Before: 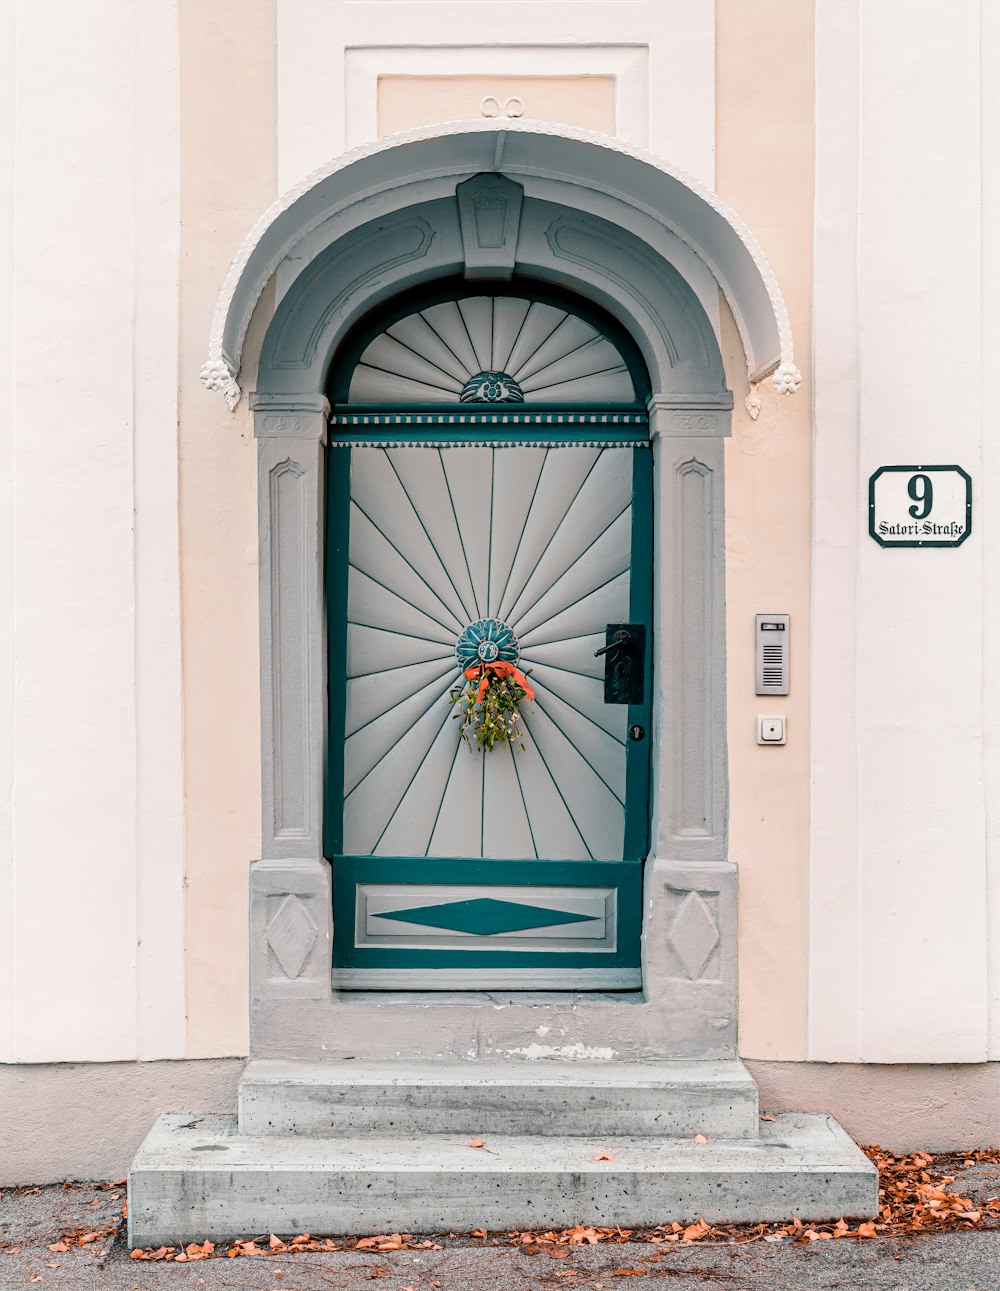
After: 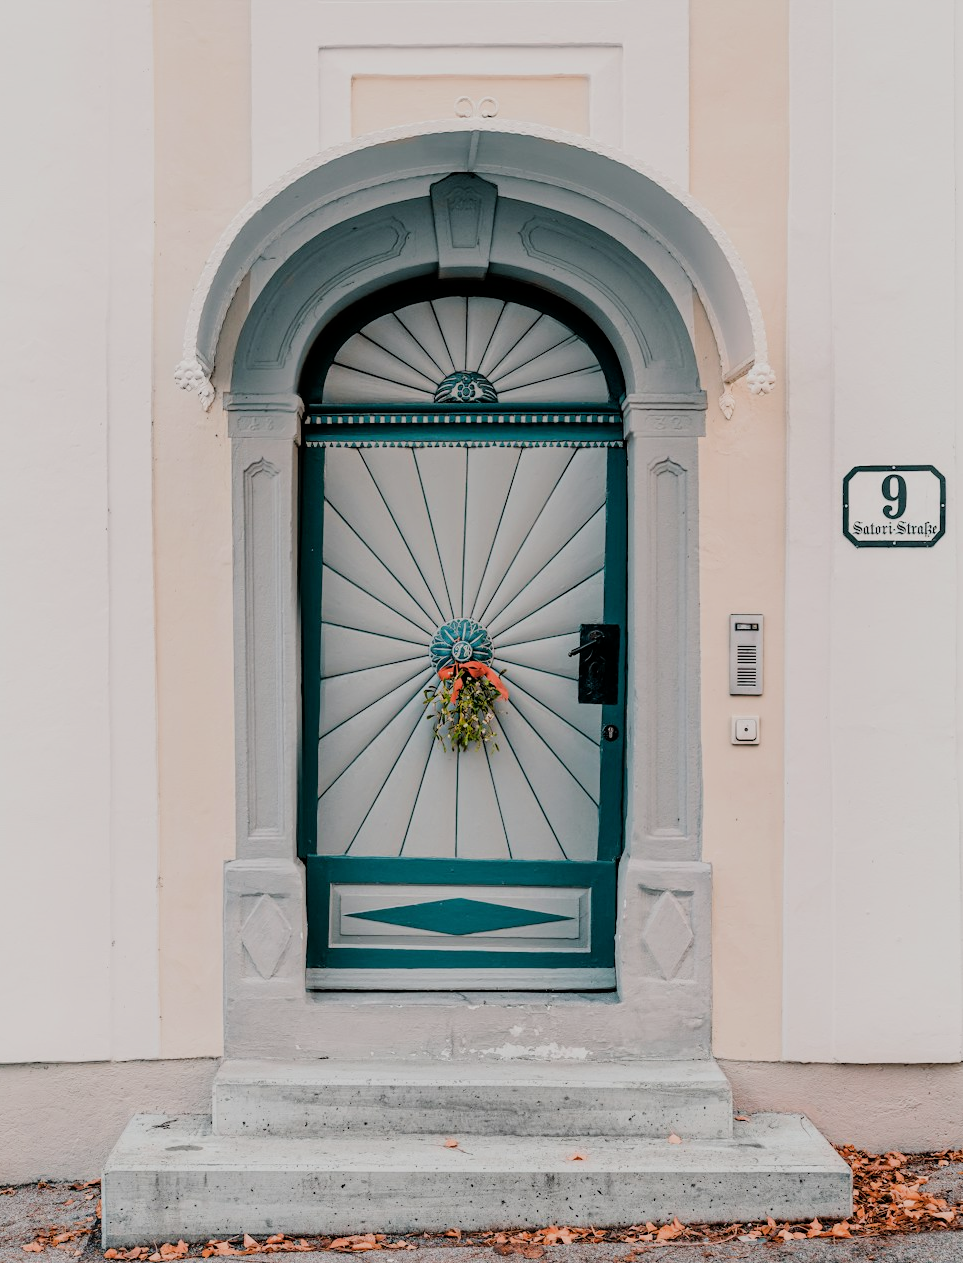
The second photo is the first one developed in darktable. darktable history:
crop and rotate: left 2.601%, right 1.047%, bottom 2.168%
filmic rgb: black relative exposure -7.65 EV, white relative exposure 4.56 EV, hardness 3.61
